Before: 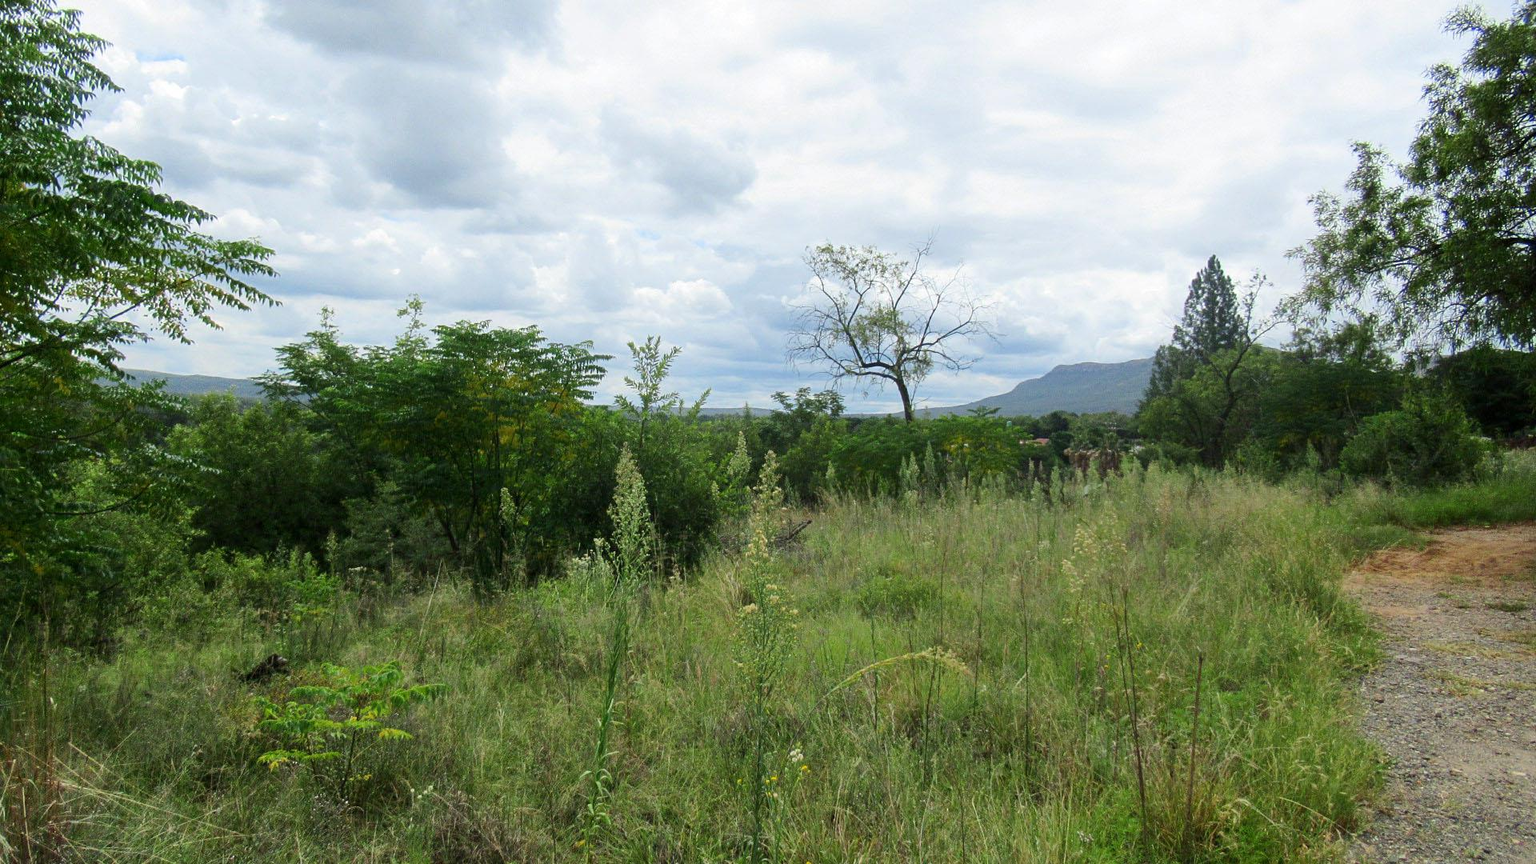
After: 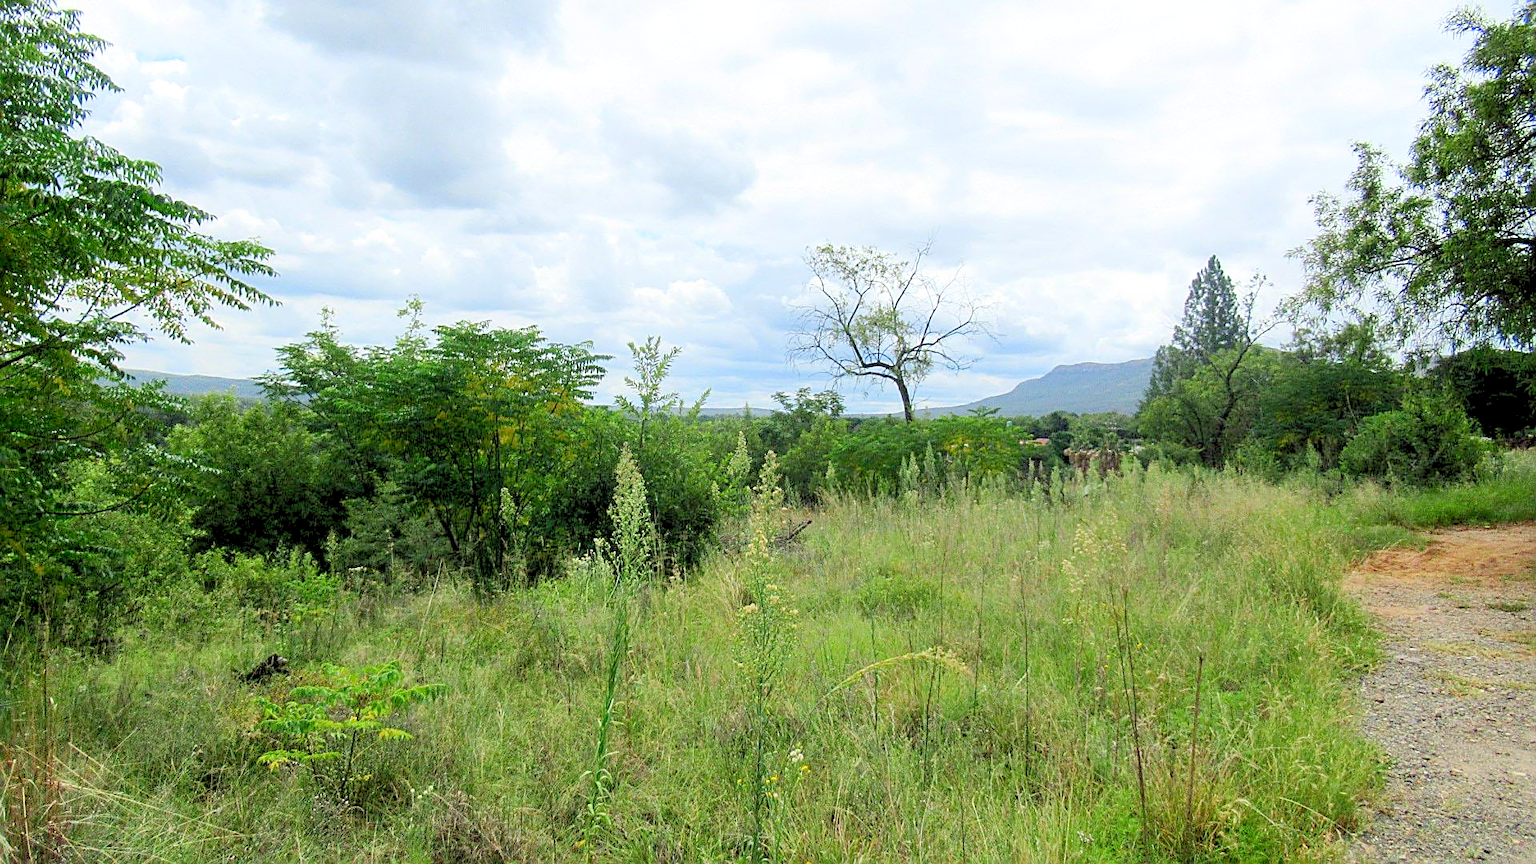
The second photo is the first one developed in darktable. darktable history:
sharpen: on, module defaults
levels: levels [0.072, 0.414, 0.976]
